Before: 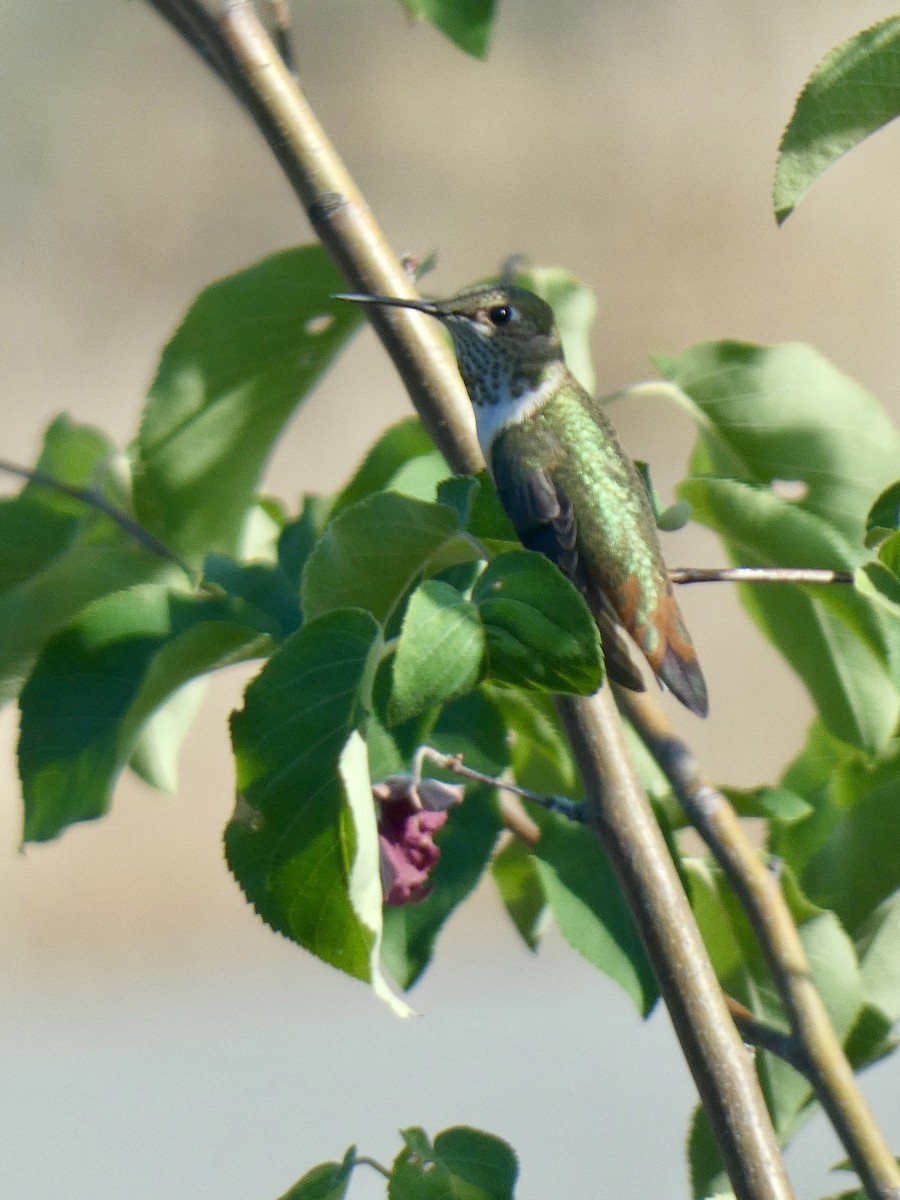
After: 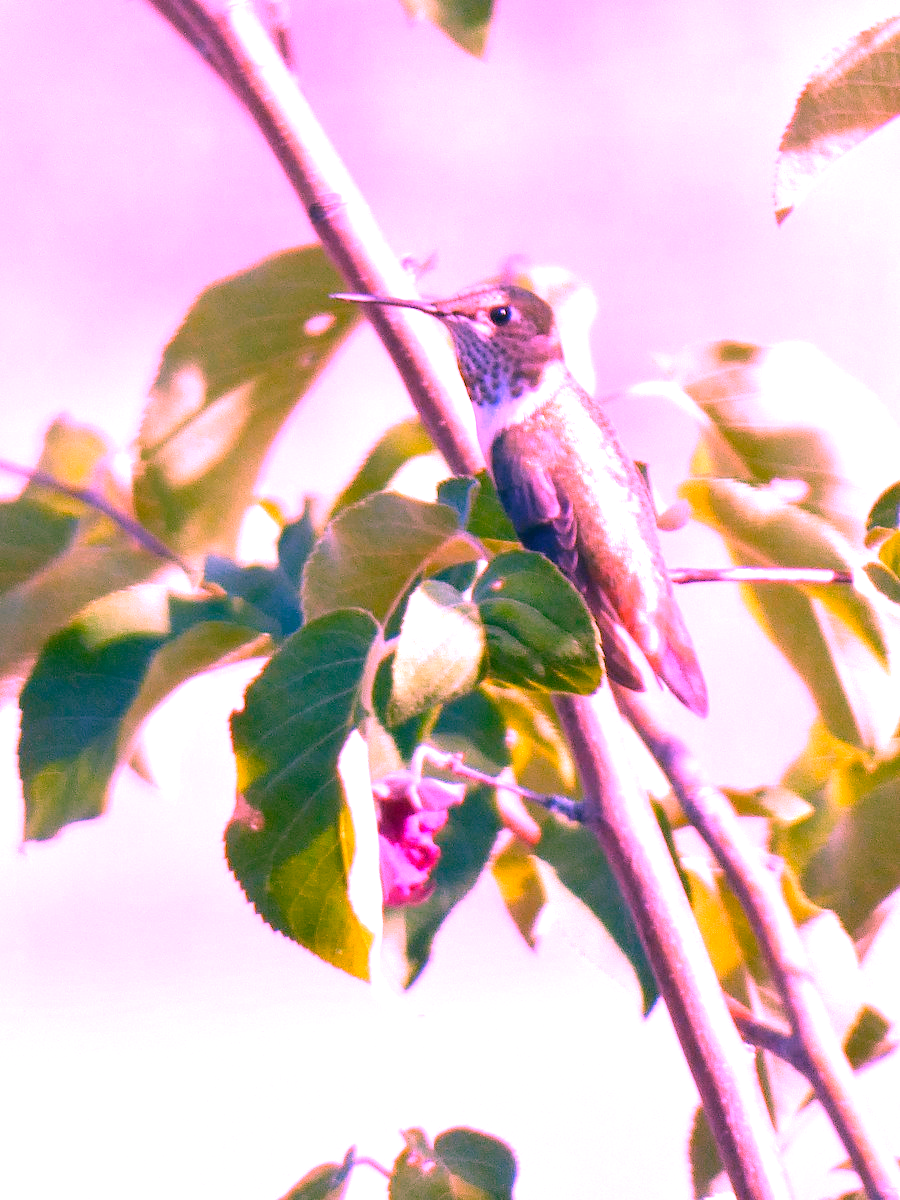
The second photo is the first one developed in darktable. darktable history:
exposure: black level correction 0, exposure 1.015 EV, compensate exposure bias true, compensate highlight preservation false
white balance: red 2.012, blue 1.687
